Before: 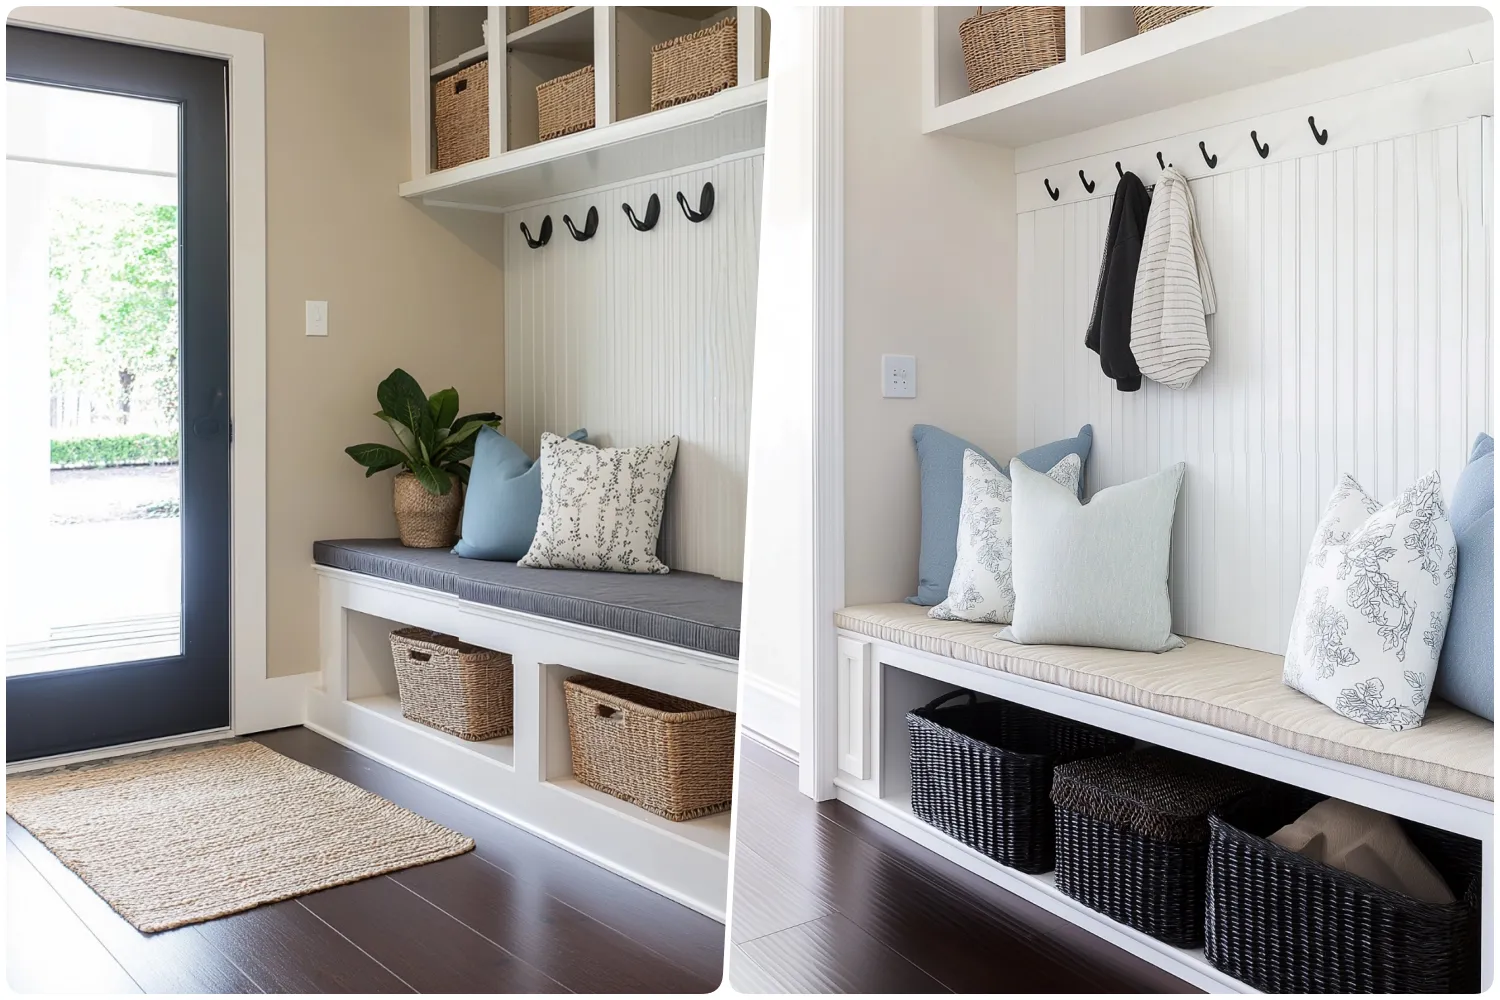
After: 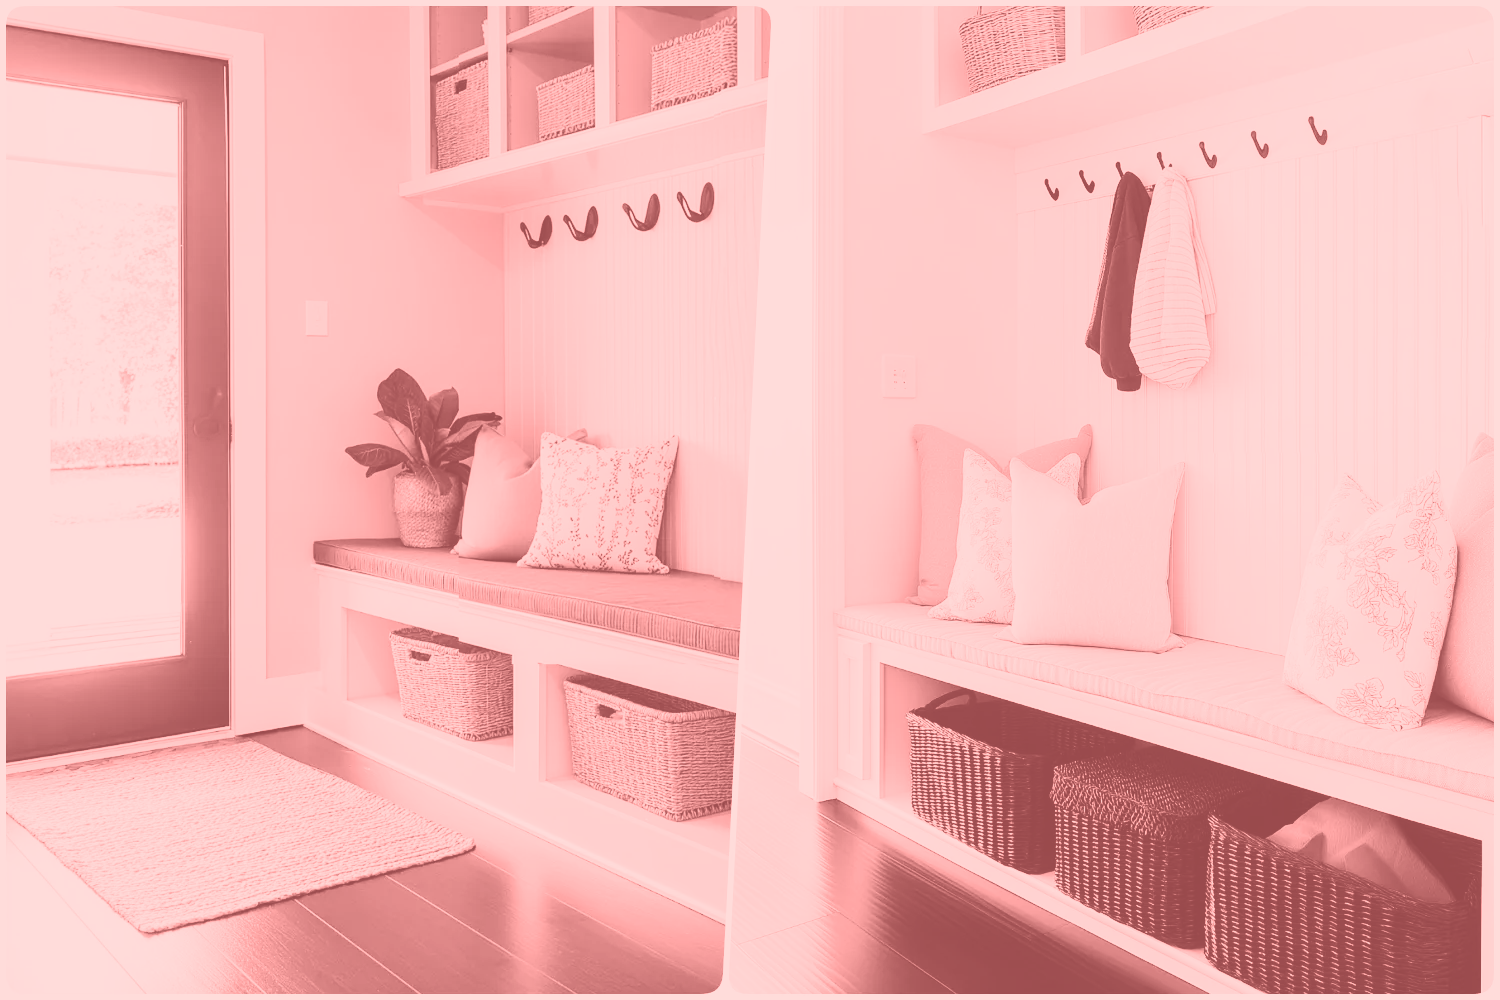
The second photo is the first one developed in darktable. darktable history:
exposure: black level correction 0, exposure 0.7 EV, compensate exposure bias true, compensate highlight preservation false
color correction: highlights a* 2.75, highlights b* 5, shadows a* -2.04, shadows b* -4.84, saturation 0.8
colorize: saturation 51%, source mix 50.67%, lightness 50.67%
base curve: curves: ch0 [(0, 0) (0.036, 0.025) (0.121, 0.166) (0.206, 0.329) (0.605, 0.79) (1, 1)], preserve colors none
